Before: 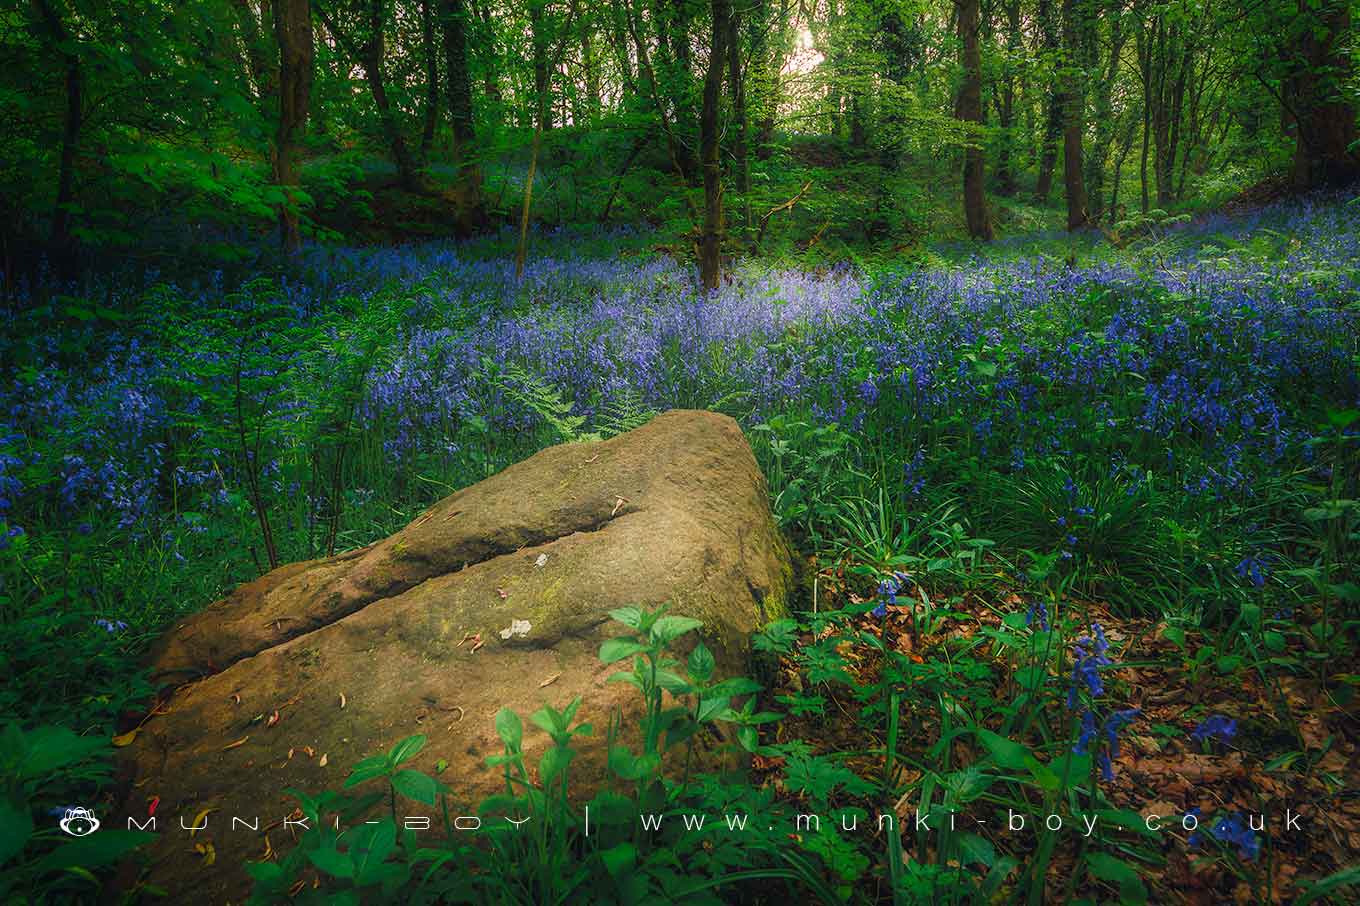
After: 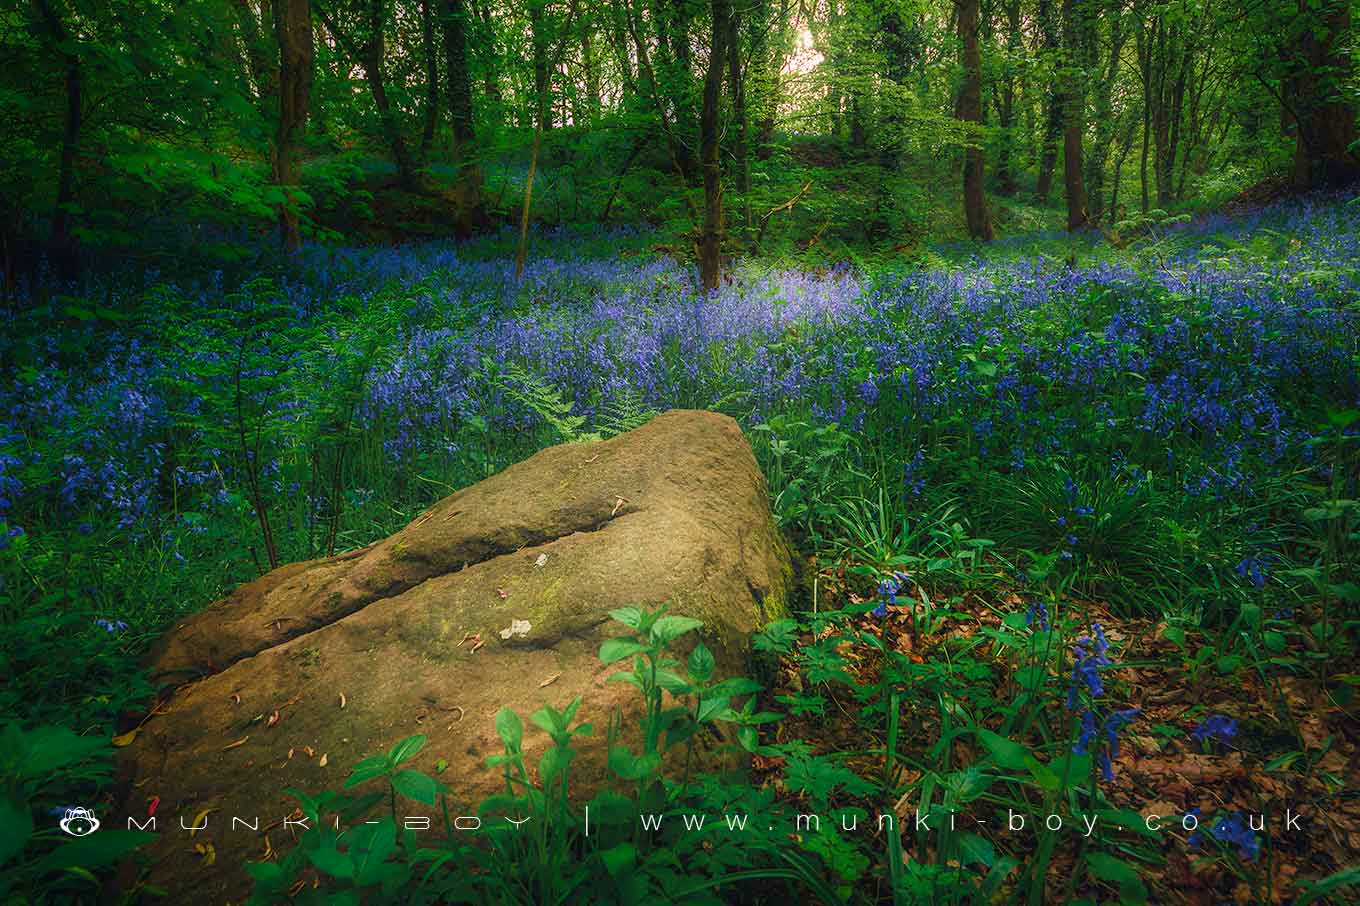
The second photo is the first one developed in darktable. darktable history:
velvia: strength 22.37%
